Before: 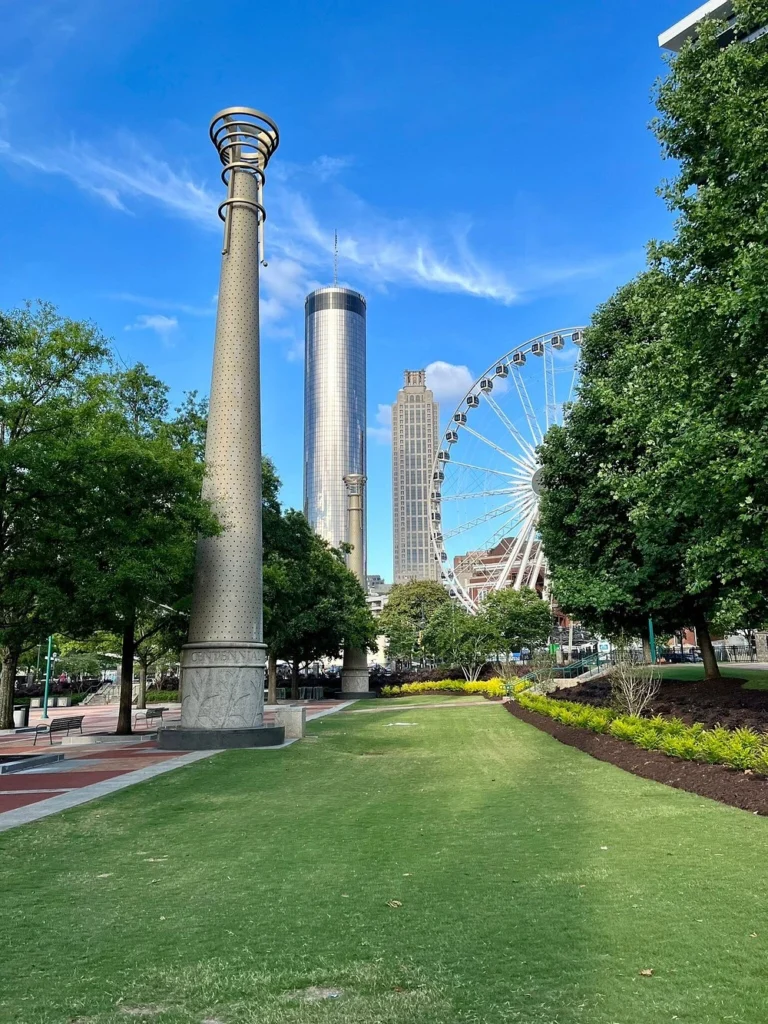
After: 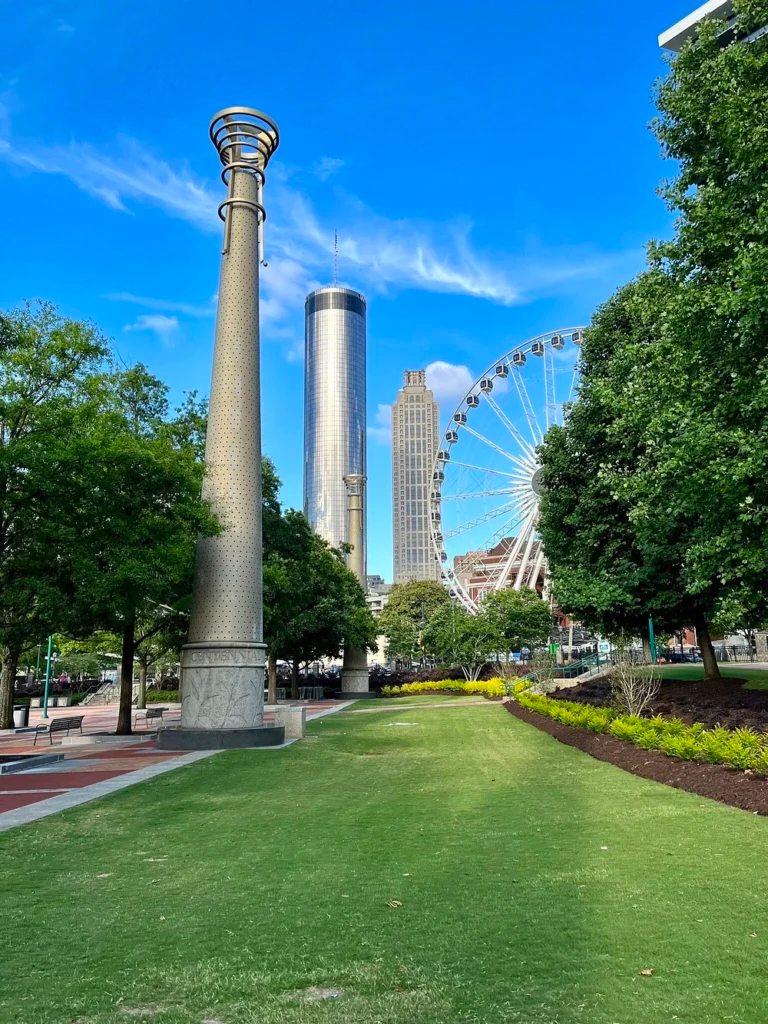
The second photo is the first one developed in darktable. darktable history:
contrast brightness saturation: saturation 0.181
